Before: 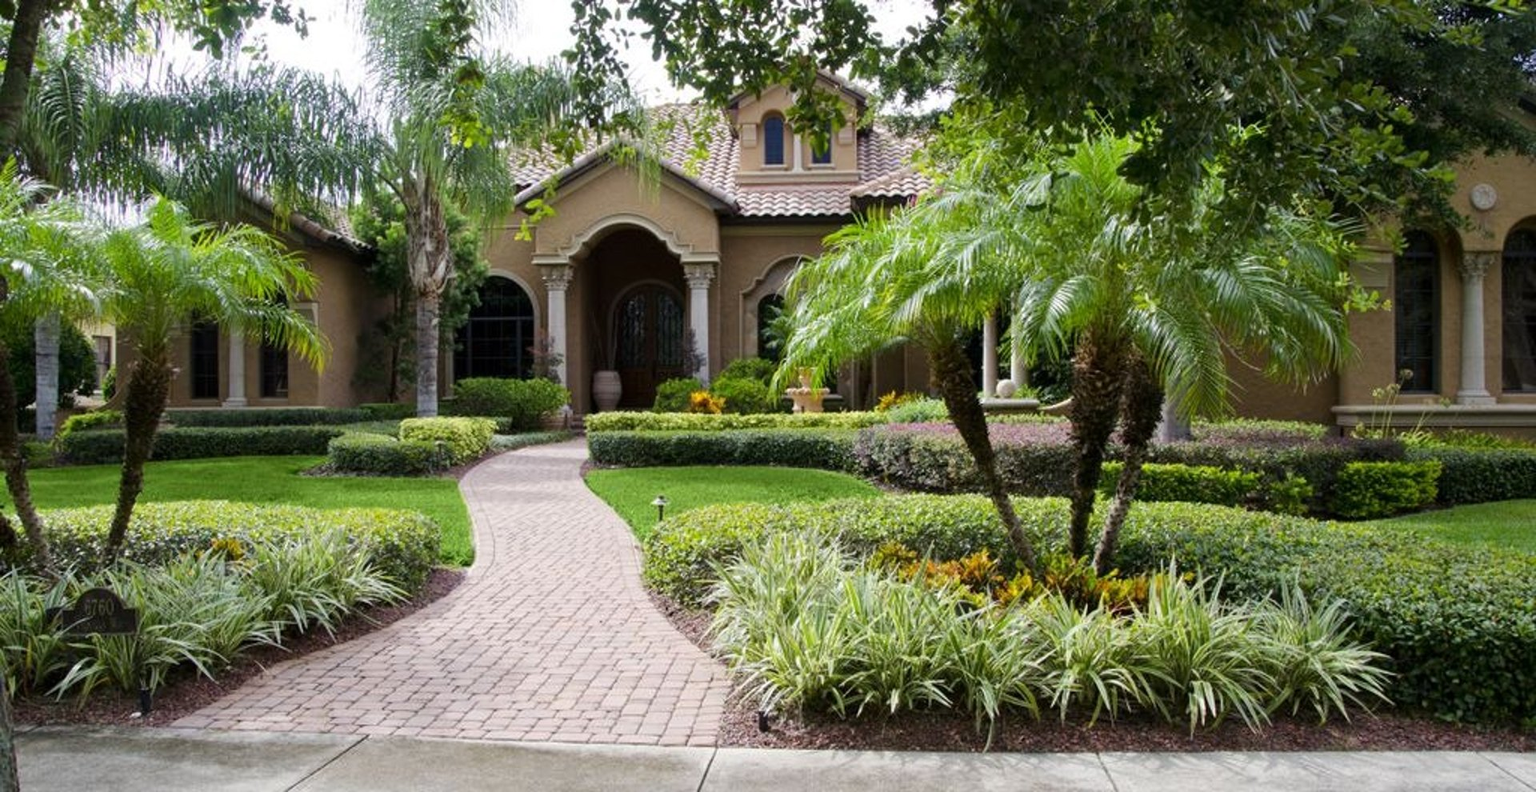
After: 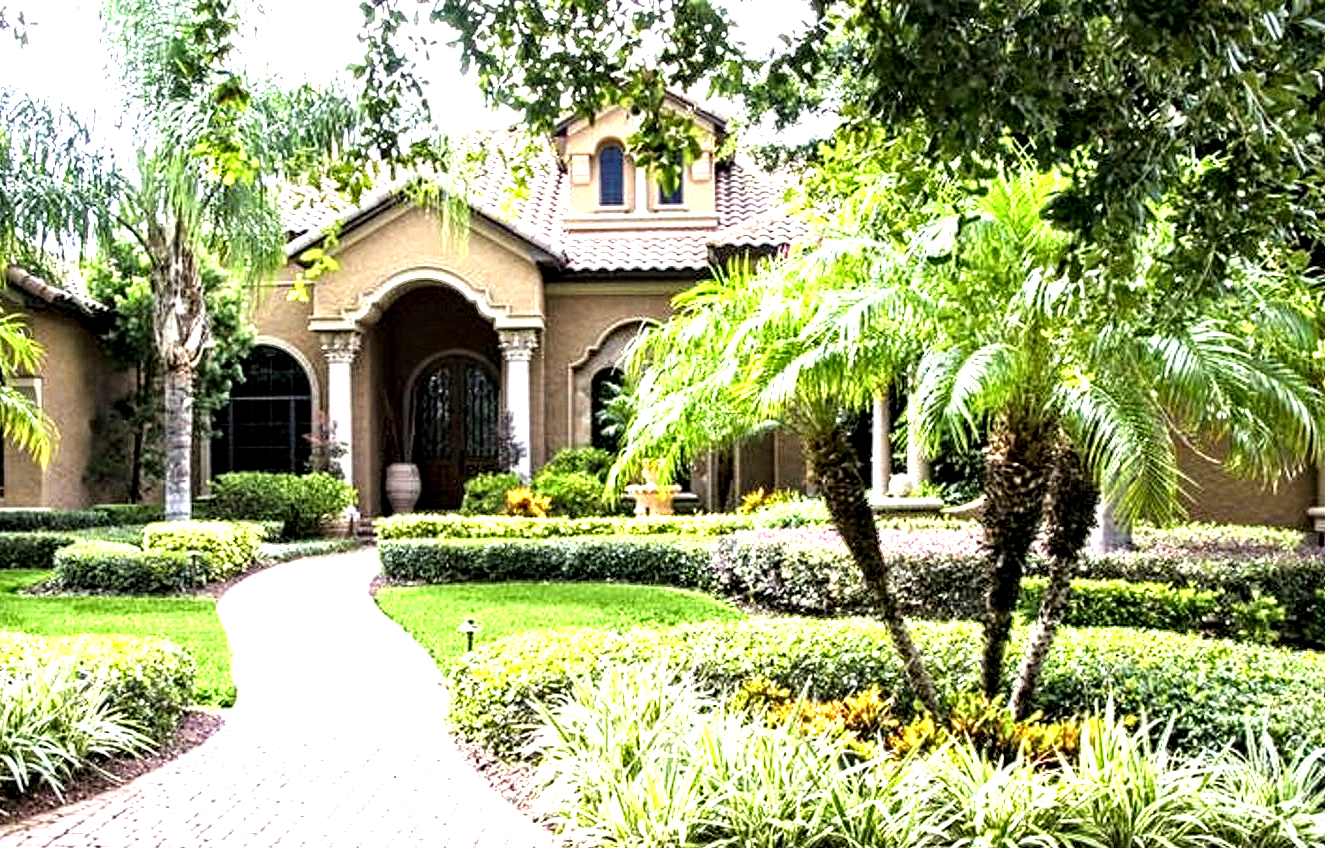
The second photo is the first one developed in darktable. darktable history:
contrast equalizer: octaves 7, y [[0.5, 0.542, 0.583, 0.625, 0.667, 0.708], [0.5 ×6], [0.5 ×6], [0 ×6], [0 ×6]]
tone equalizer: -8 EV -0.787 EV, -7 EV -0.727 EV, -6 EV -0.614 EV, -5 EV -0.422 EV, -3 EV 0.392 EV, -2 EV 0.6 EV, -1 EV 0.691 EV, +0 EV 0.776 EV
crop: left 18.567%, right 12.374%, bottom 14.292%
exposure: exposure 1 EV, compensate highlight preservation false
